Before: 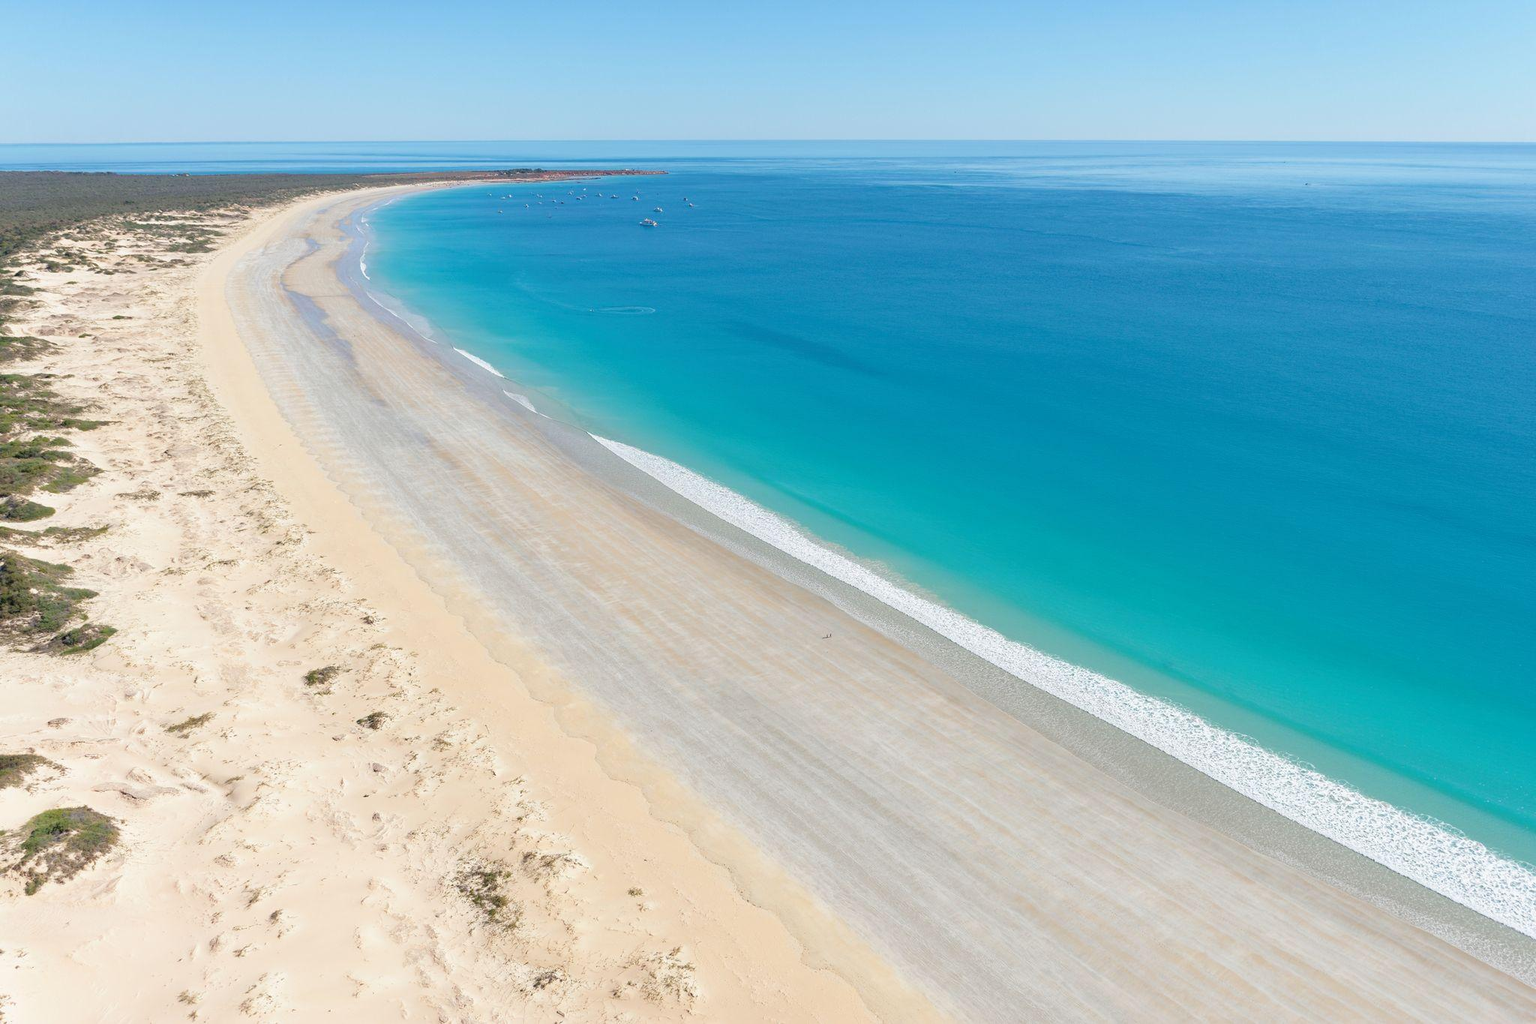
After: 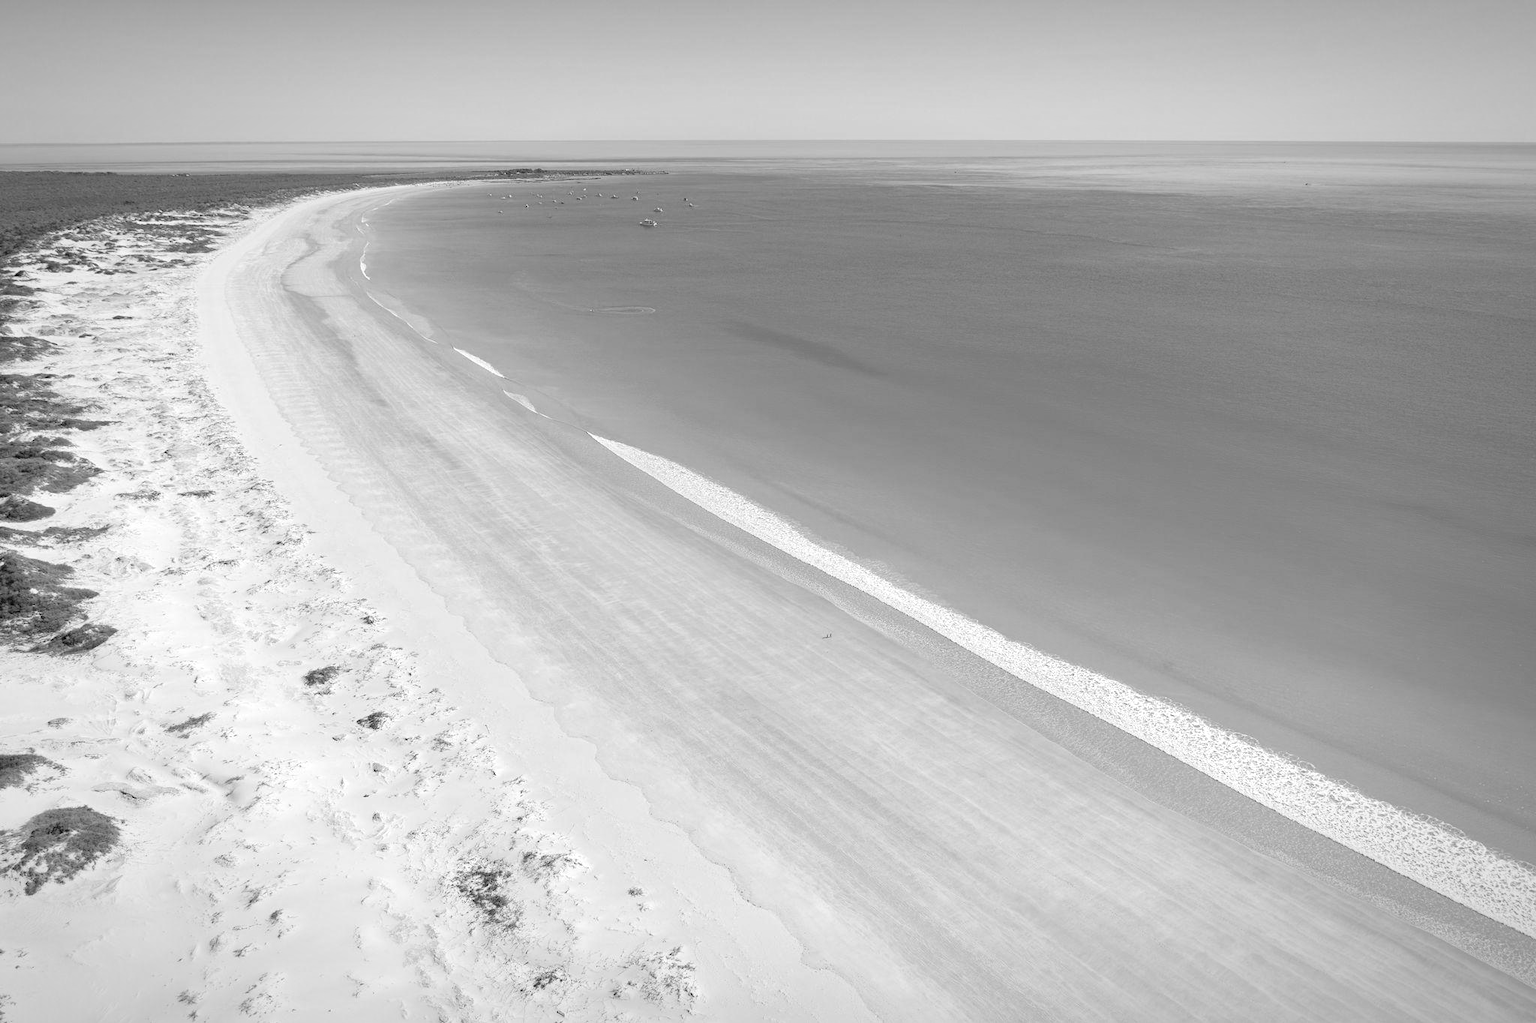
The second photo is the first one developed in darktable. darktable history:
tone equalizer: -8 EV -0.417 EV, -7 EV -0.389 EV, -6 EV -0.333 EV, -5 EV -0.222 EV, -3 EV 0.222 EV, -2 EV 0.333 EV, -1 EV 0.389 EV, +0 EV 0.417 EV, edges refinement/feathering 500, mask exposure compensation -1.57 EV, preserve details no
rgb levels: mode RGB, independent channels, levels [[0, 0.474, 1], [0, 0.5, 1], [0, 0.5, 1]]
vignetting: fall-off radius 70%, automatic ratio true
monochrome: a -71.75, b 75.82
